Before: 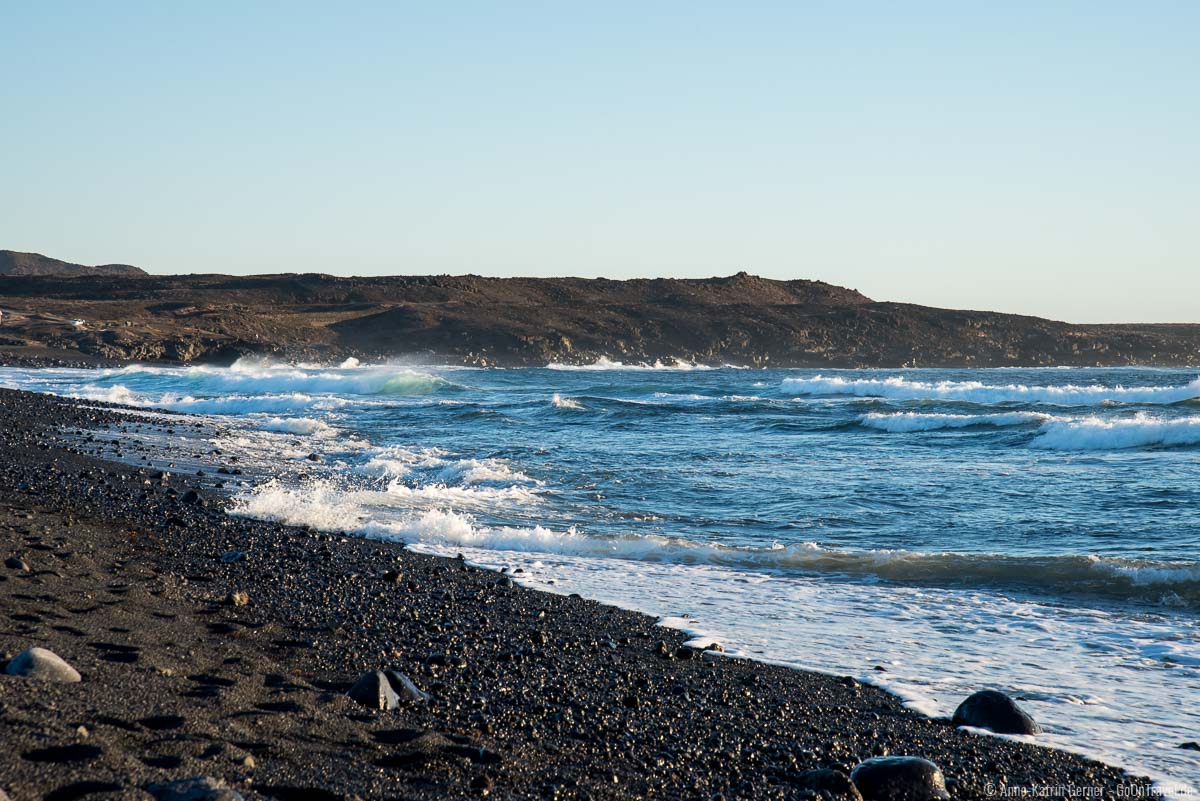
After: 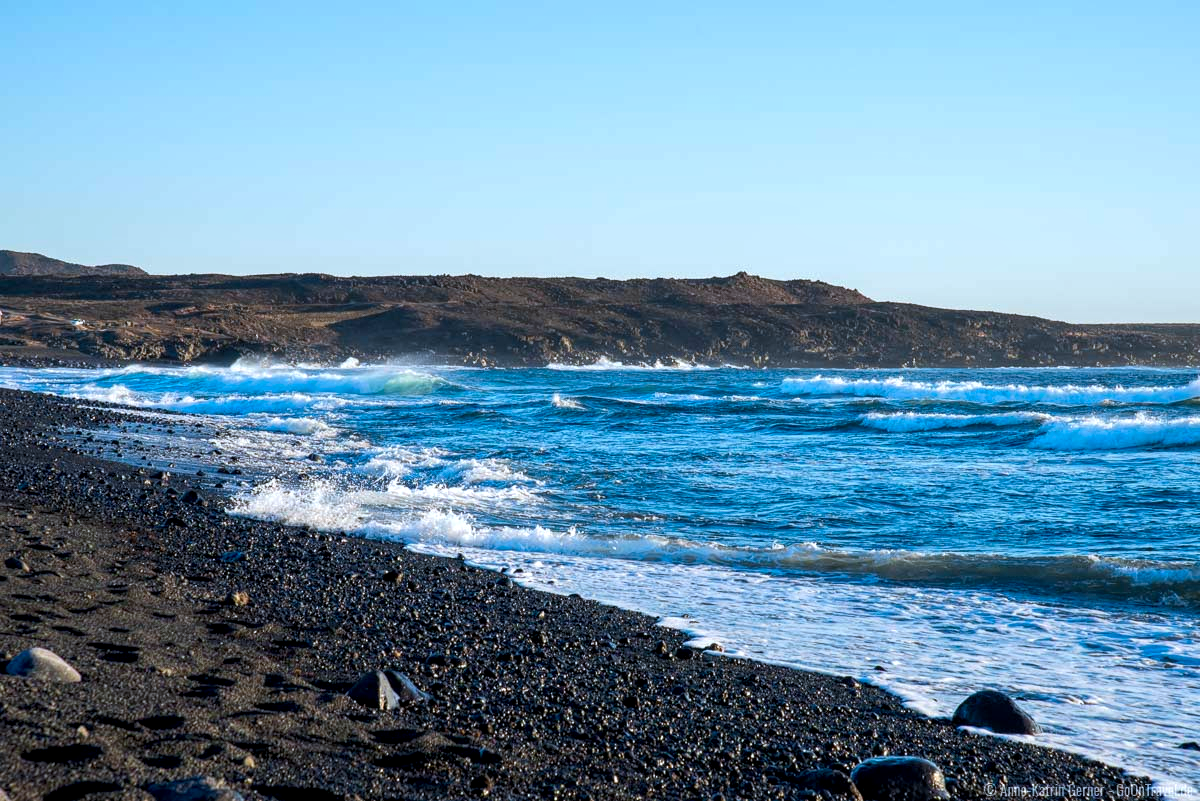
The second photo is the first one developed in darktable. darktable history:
local contrast: highlights 99%, shadows 86%, detail 160%, midtone range 0.2
color correction: saturation 1.32
color calibration: x 0.367, y 0.379, temperature 4395.86 K
